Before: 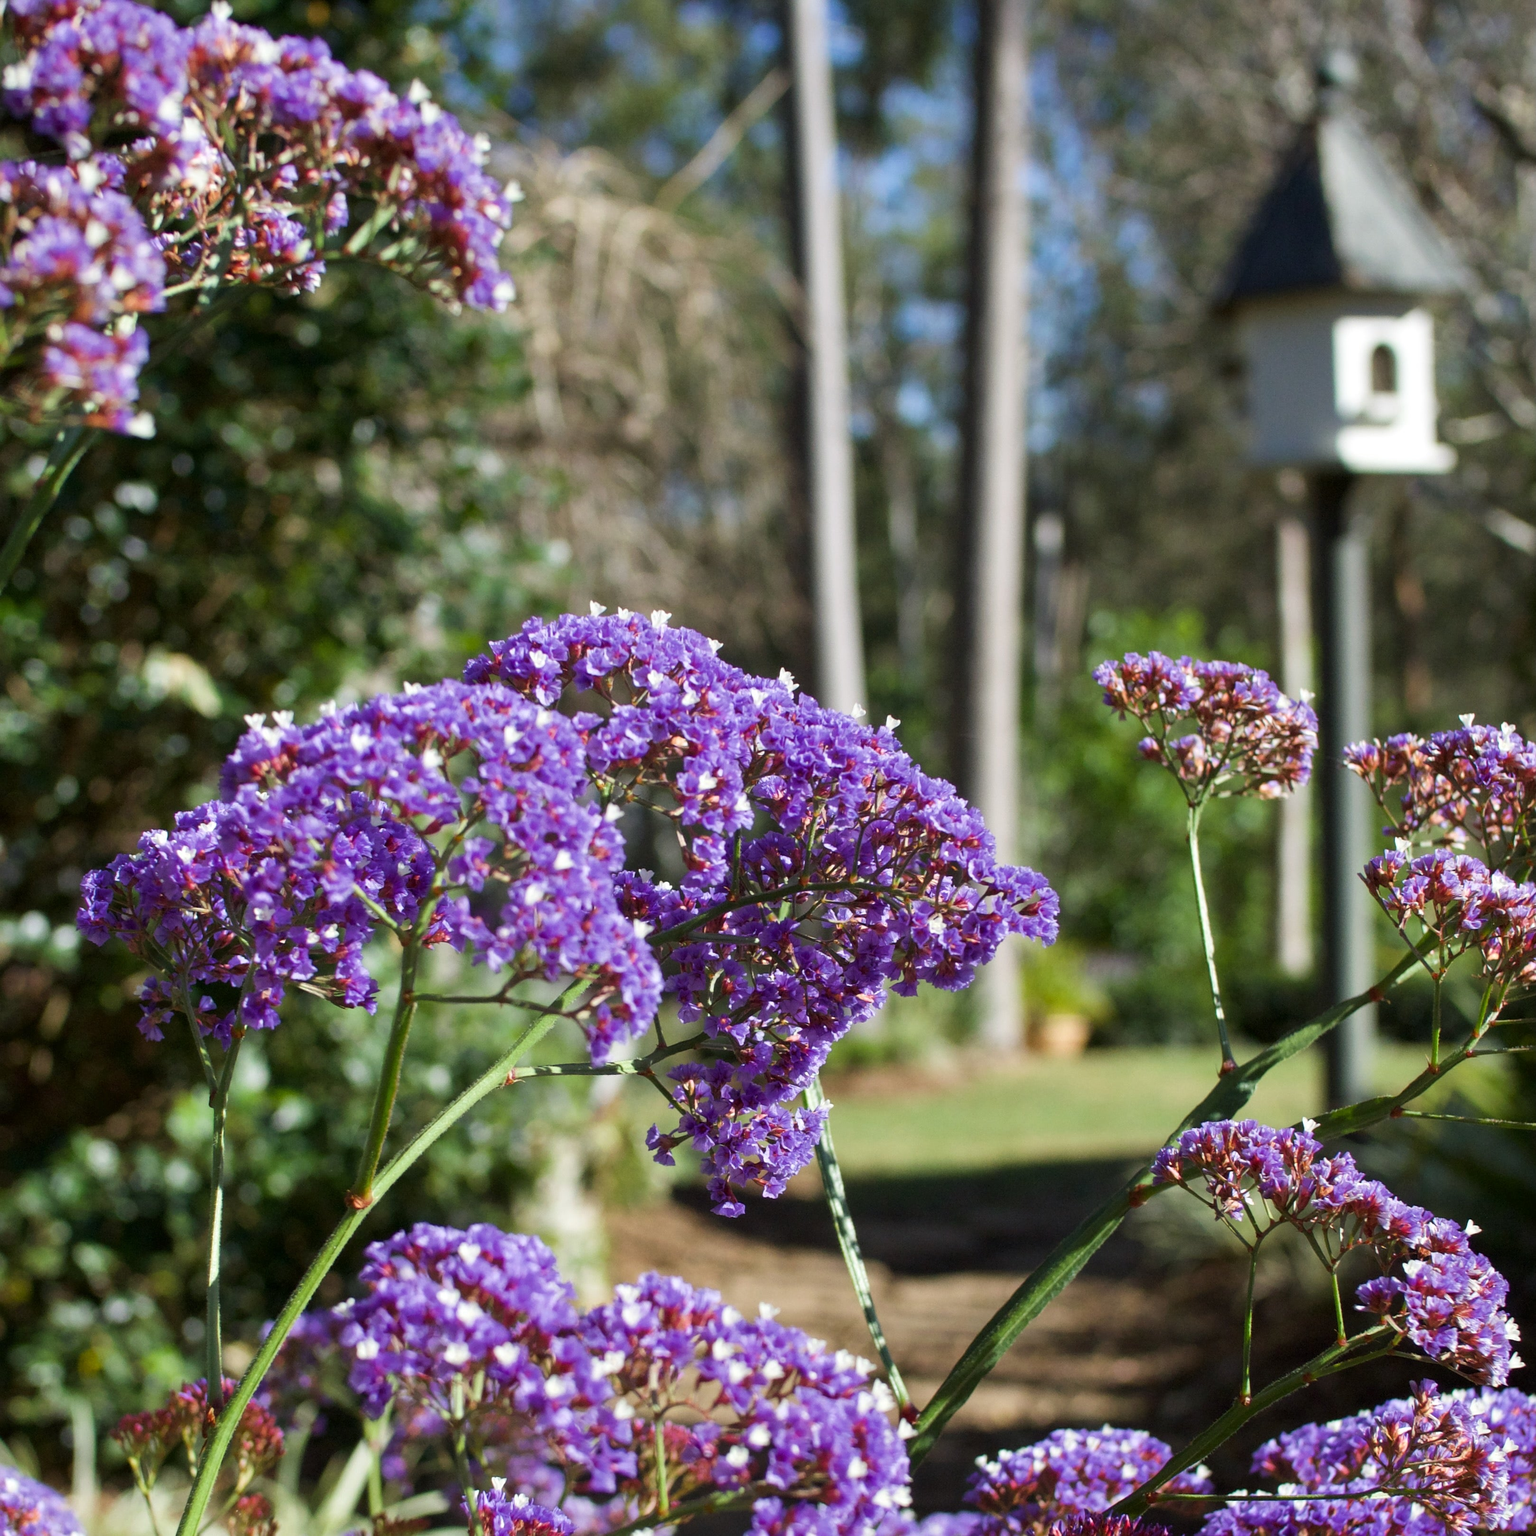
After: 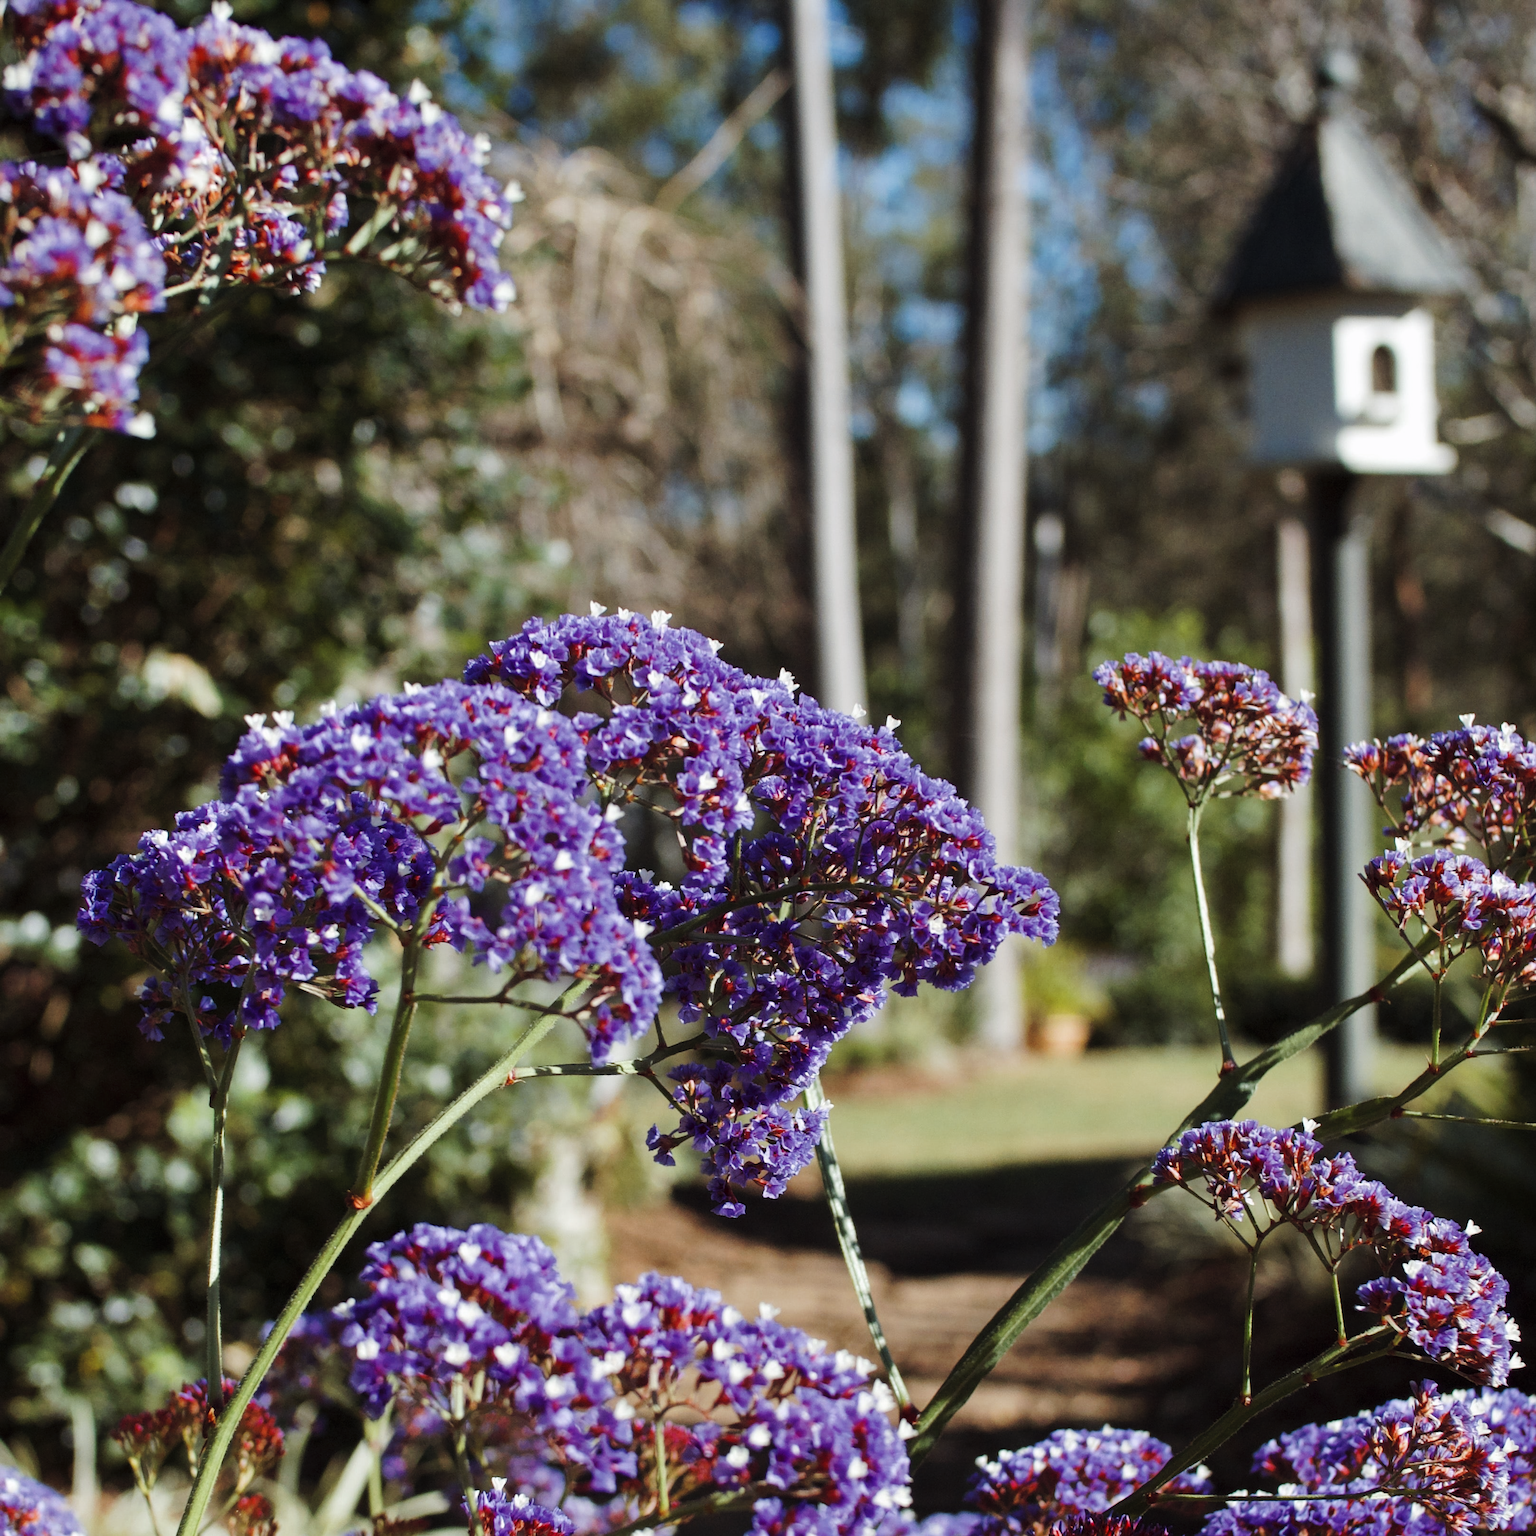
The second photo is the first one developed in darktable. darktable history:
tone curve: curves: ch0 [(0, 0) (0.003, 0.002) (0.011, 0.009) (0.025, 0.02) (0.044, 0.034) (0.069, 0.046) (0.1, 0.062) (0.136, 0.083) (0.177, 0.119) (0.224, 0.162) (0.277, 0.216) (0.335, 0.282) (0.399, 0.365) (0.468, 0.457) (0.543, 0.541) (0.623, 0.624) (0.709, 0.713) (0.801, 0.797) (0.898, 0.889) (1, 1)], preserve colors none
color look up table: target L [97.04, 96.16, 95.67, 93.8, 91.35, 78.98, 77.33, 69.03, 70.46, 47, 20.47, 200.19, 84.77, 56.02, 60.28, 50.94, 50.98, 50.1, 45.19, 42.02, 37.65, 29.9, 26.87, 7.661, 84.15, 68.58, 70.7, 53.39, 50.3, 46.37, 49.23, 47.74, 50.5, 40.78, 42.84, 32.45, 38.42, 23.54, 18.41, 23.41, 11.94, 14.92, 1.023, 92.56, 92.88, 70.38, 62.44, 47.31, 27.94], target a [-2.989, -11.72, -10.65, -20.51, -29.76, -32.54, -31.53, -1.834, -30.44, -16.04, -9.712, 0, 11.17, 64.32, 35.73, 65.83, 54.03, 64.31, 12.64, 52.22, 33.68, 6.941, 39.53, 28.54, 15.95, 44.45, 9.253, 67.1, 60.48, 63.26, 31.4, 37.1, -0.983, 51.54, 12.36, 51.73, 9.388, 44.48, 31.05, 7.57, 28.14, 29.22, 4.279, -19.16, -6.187, -25.27, -4.865, -8.464, -8.936], target b [14.17, 15.24, 87.27, 38.14, 4.819, 50.99, 24.03, 21.64, 0.767, 28.01, 18.02, 0, 59.37, 54.58, 18.3, 29.19, 52.89, 55.32, 37.6, 50.53, 39.94, 3.295, 40.84, 11.36, -1.038, -22.18, -26.79, -34.15, -1.385, -20.88, -40.41, -7.357, -55.59, 20, -63.83, -67, -27.75, -51.25, 4.339, -32.08, -32.32, -48.32, -18.62, -8.234, -6.92, -31.66, -2.812, -35.26, -12.22], num patches 49
